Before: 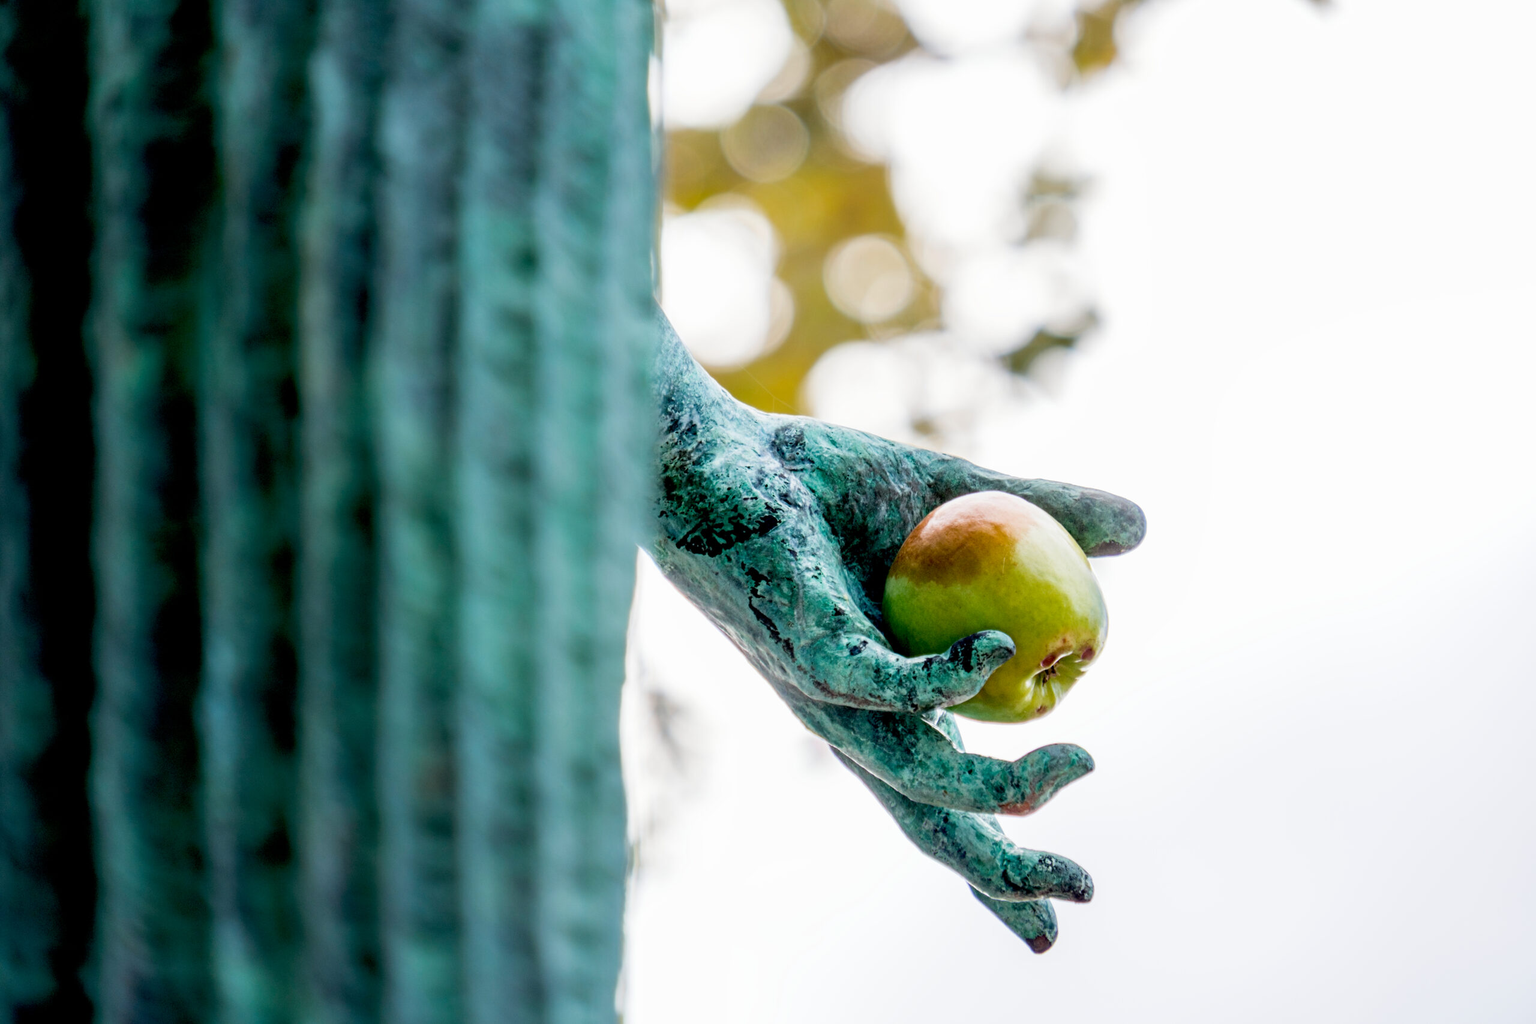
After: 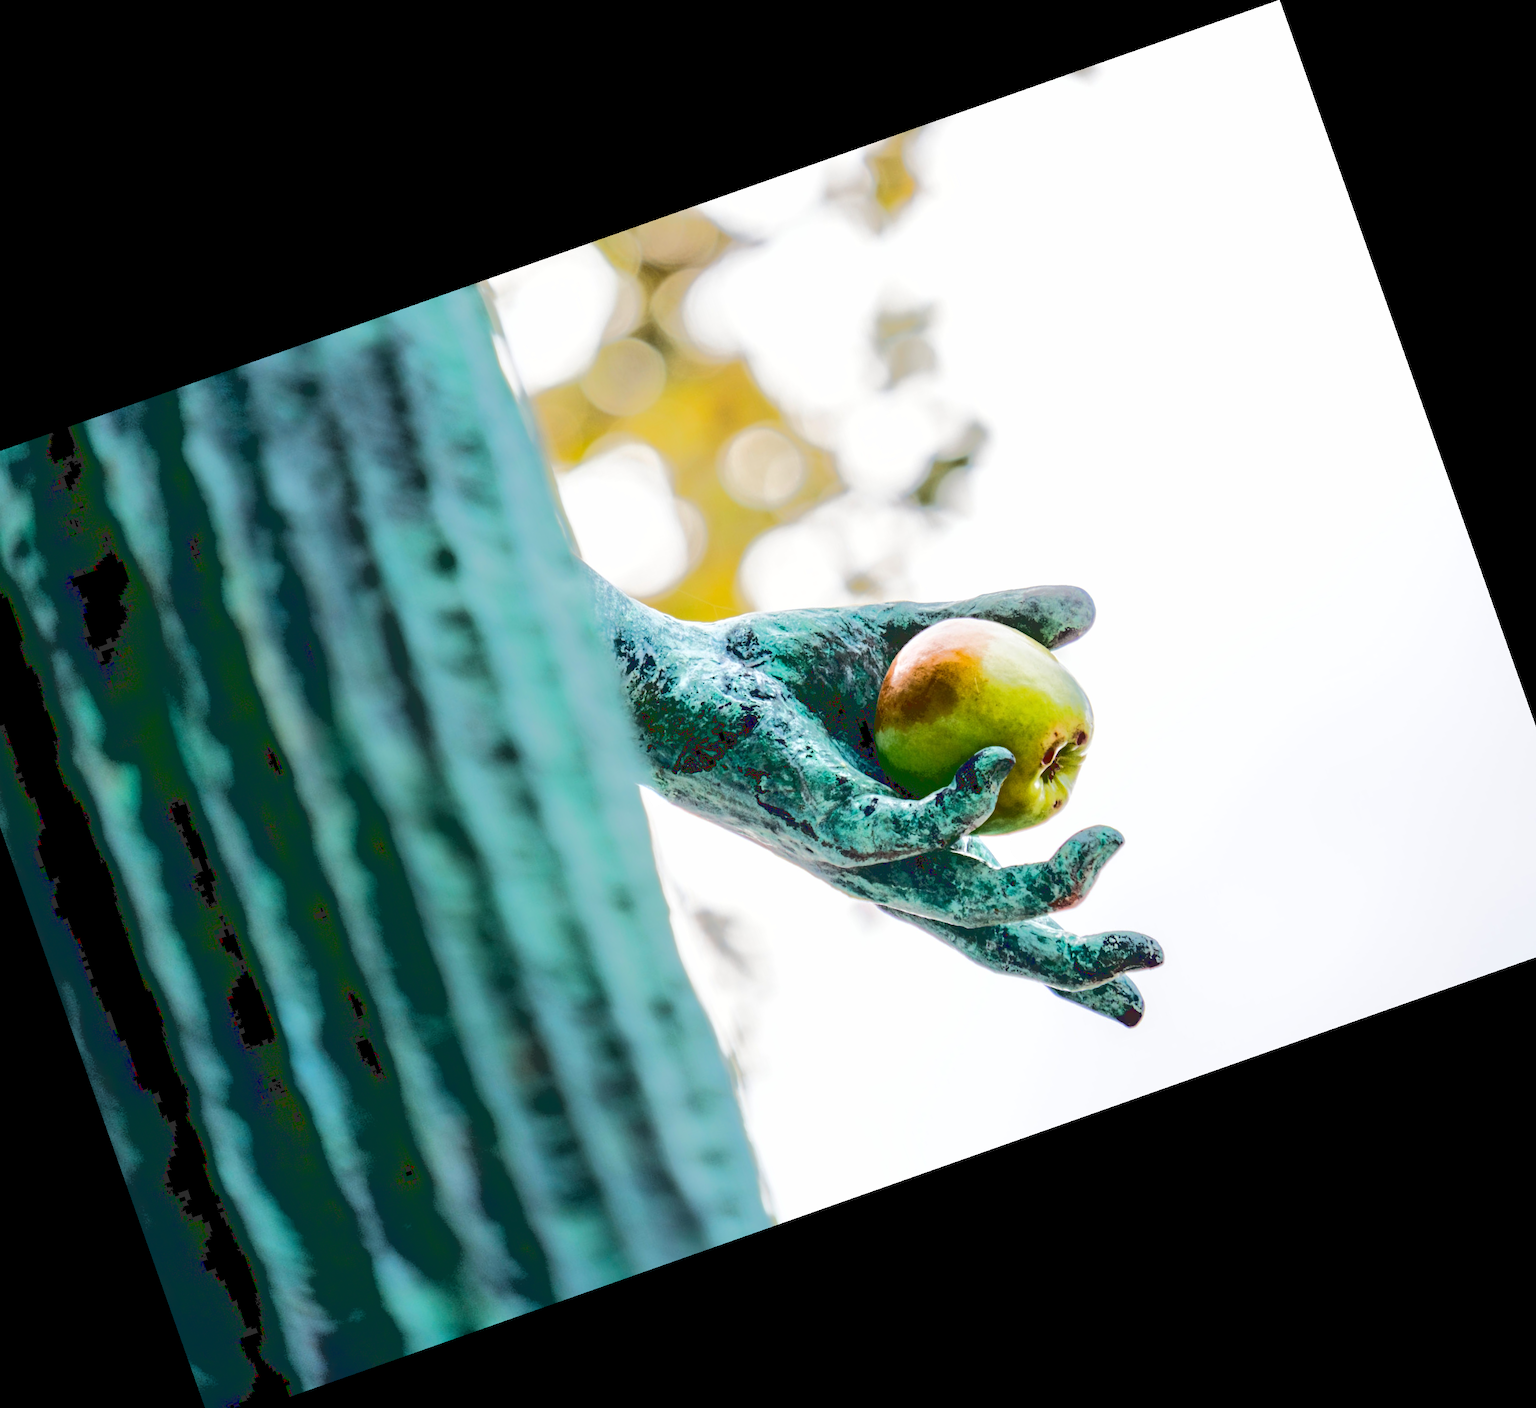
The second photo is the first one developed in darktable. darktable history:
crop and rotate: angle 19.43°, left 6.812%, right 4.125%, bottom 1.087%
tone equalizer: -8 EV -0.528 EV, -7 EV -0.319 EV, -6 EV -0.083 EV, -5 EV 0.413 EV, -4 EV 0.985 EV, -3 EV 0.791 EV, -2 EV -0.01 EV, -1 EV 0.14 EV, +0 EV -0.012 EV, smoothing 1
base curve: curves: ch0 [(0.065, 0.026) (0.236, 0.358) (0.53, 0.546) (0.777, 0.841) (0.924, 0.992)], preserve colors average RGB
